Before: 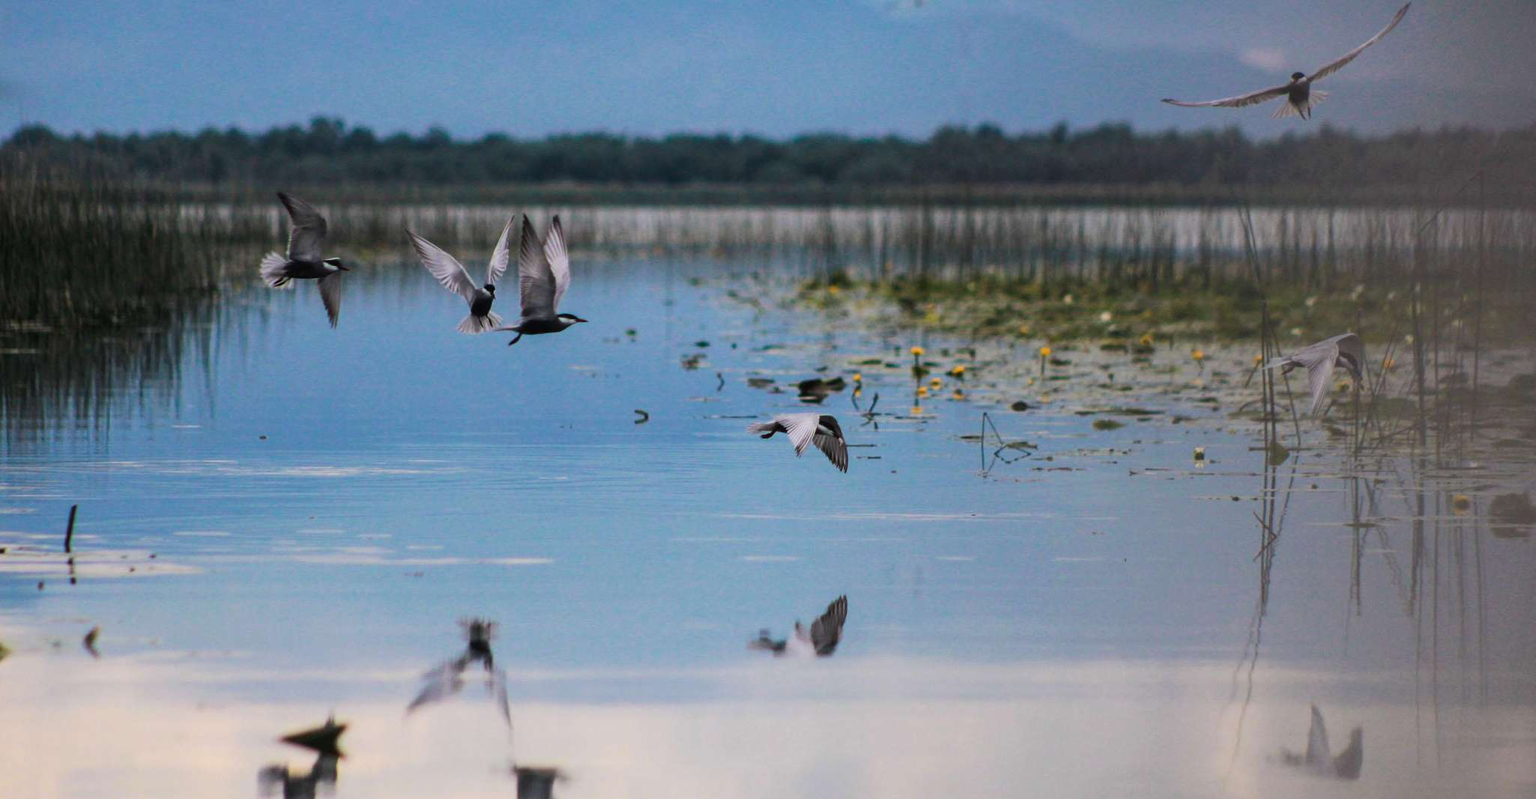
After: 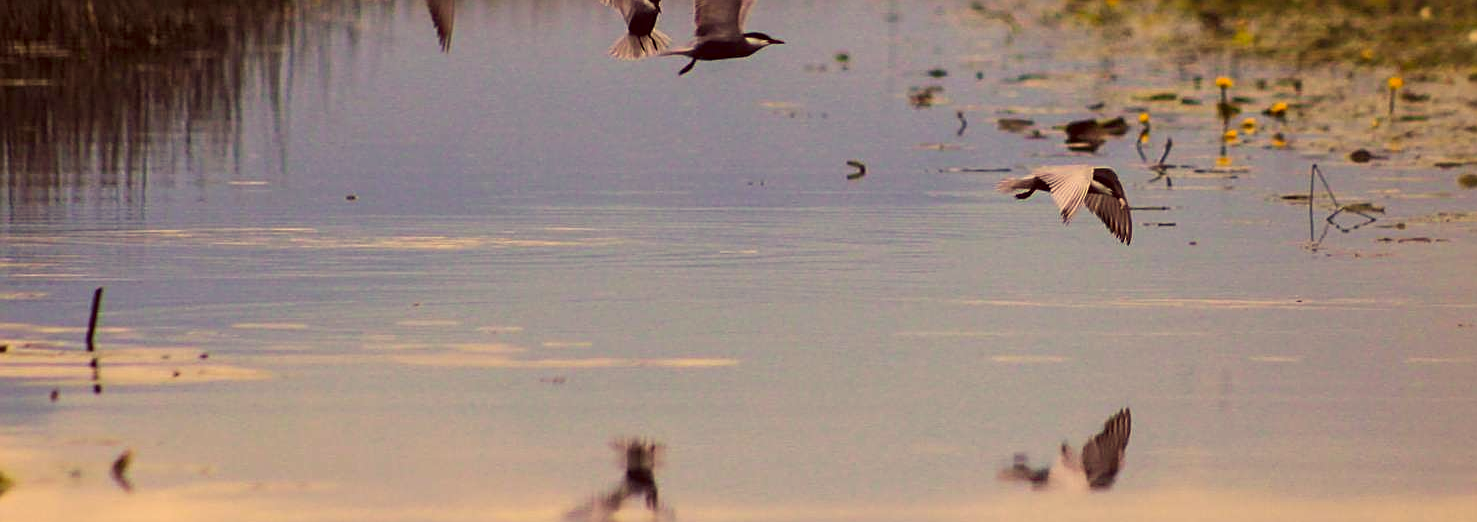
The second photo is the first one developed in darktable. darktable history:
sharpen: on, module defaults
color correction: highlights a* 9.59, highlights b* 39.39, shadows a* 14.72, shadows b* 3.51
crop: top 36.294%, right 27.936%, bottom 14.655%
